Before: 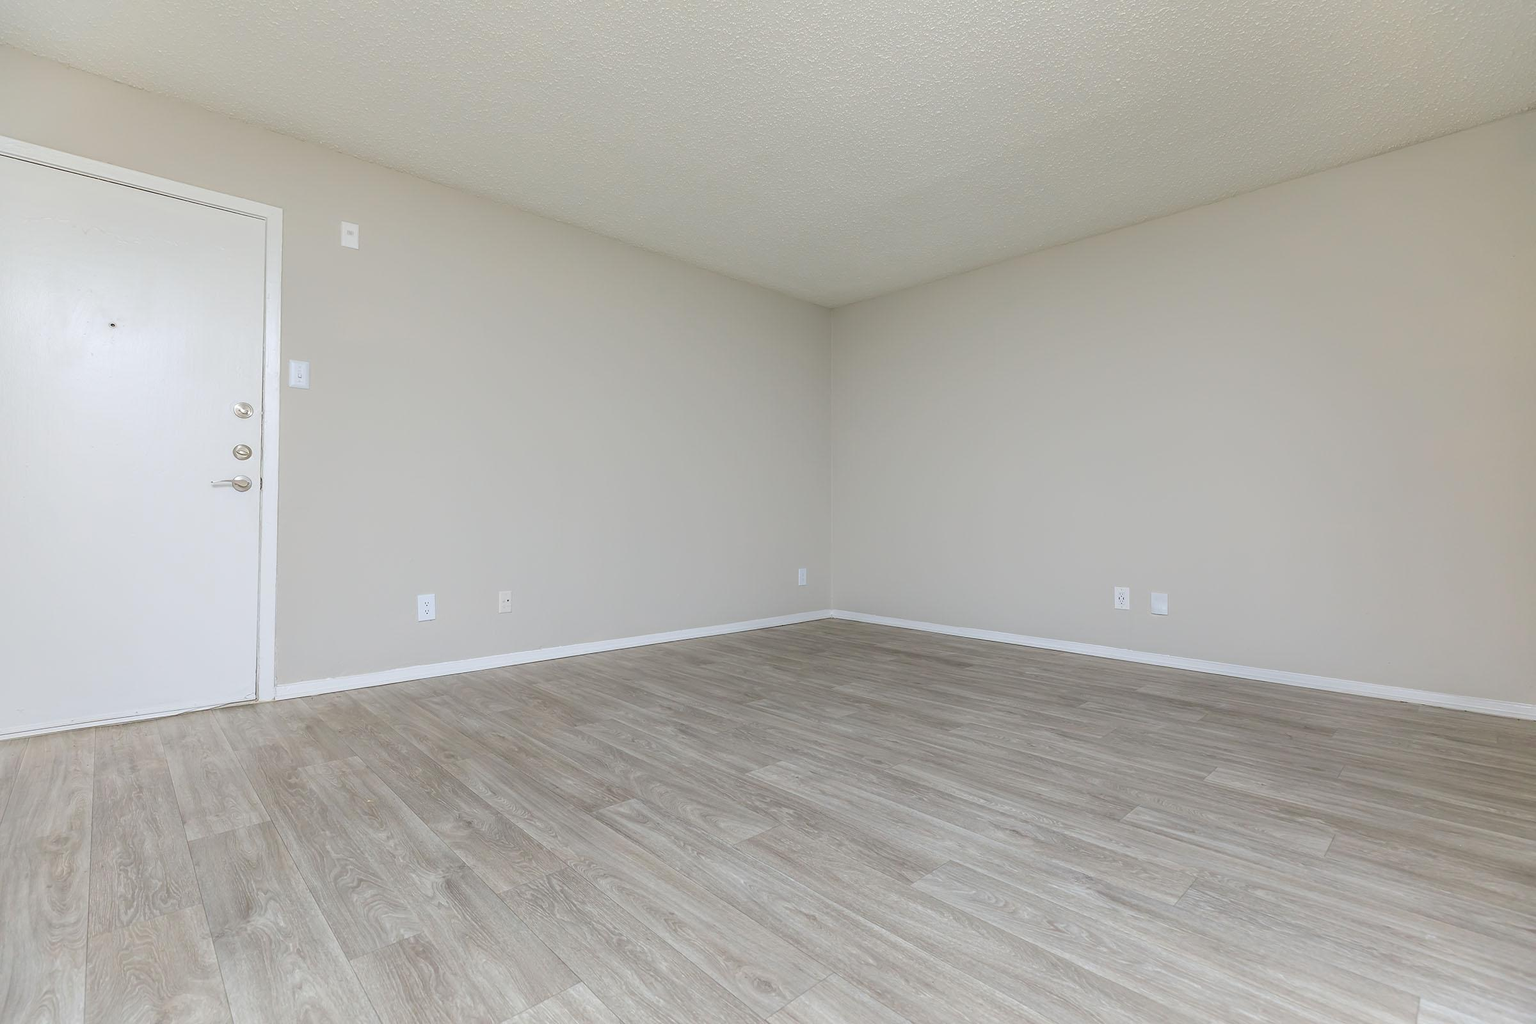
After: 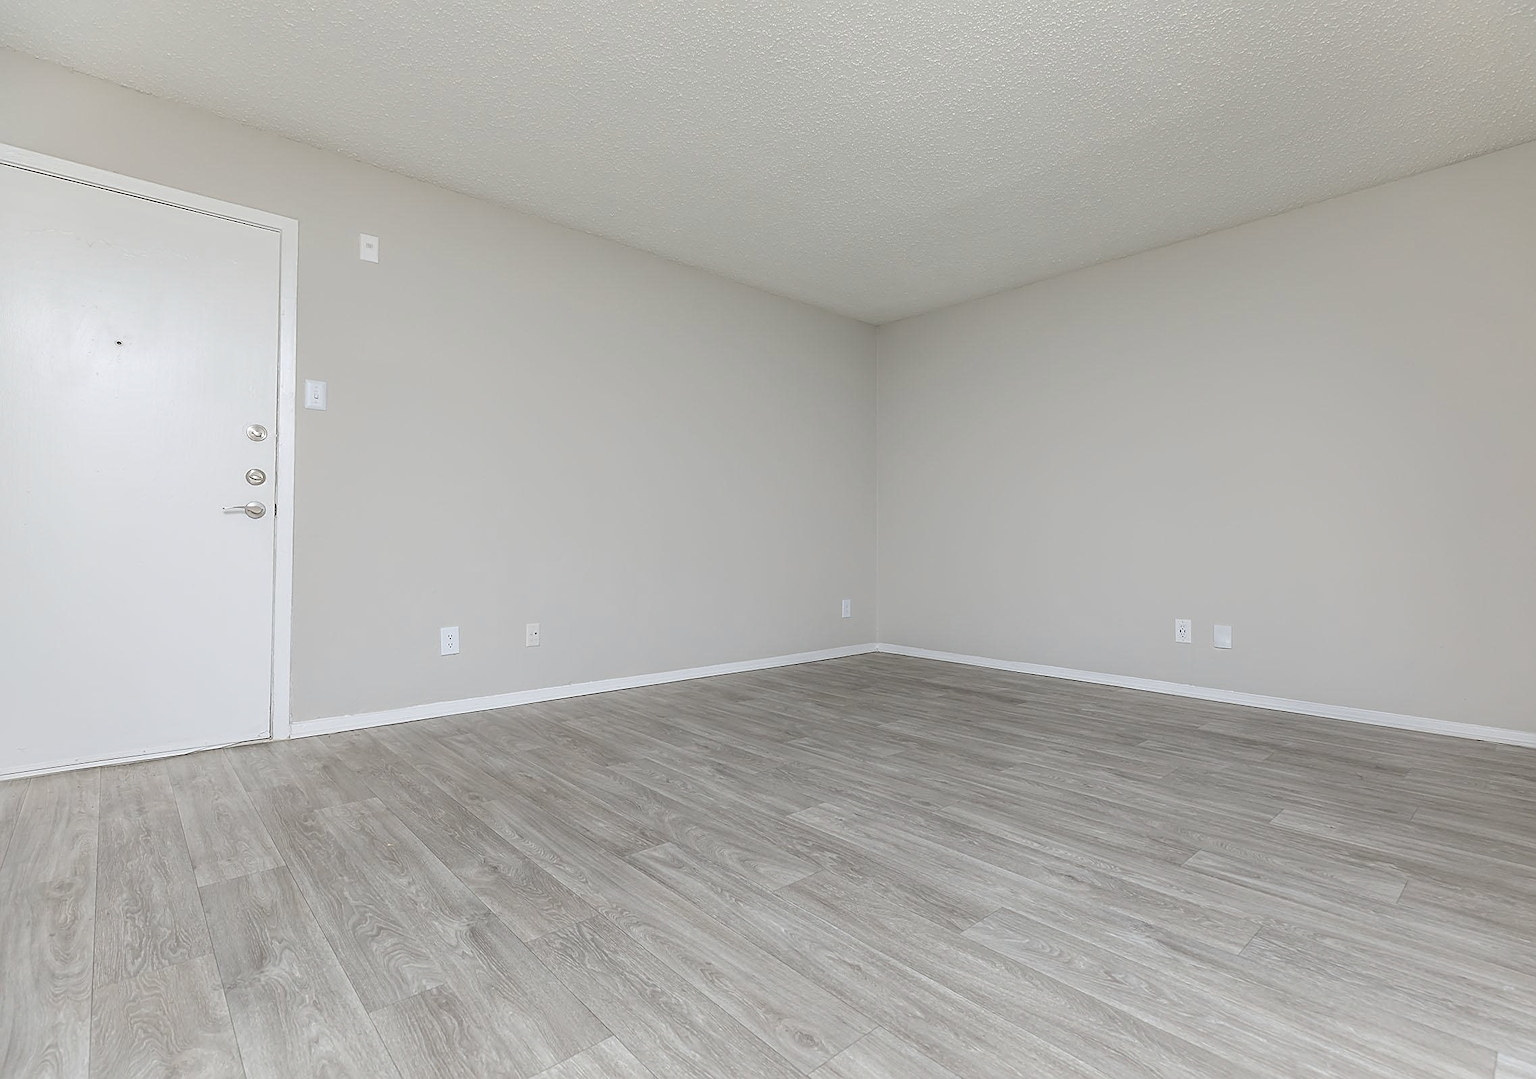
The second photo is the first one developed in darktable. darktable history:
sharpen: on, module defaults
color correction: highlights b* 0.052, saturation 0.618
crop and rotate: left 0%, right 5.165%
